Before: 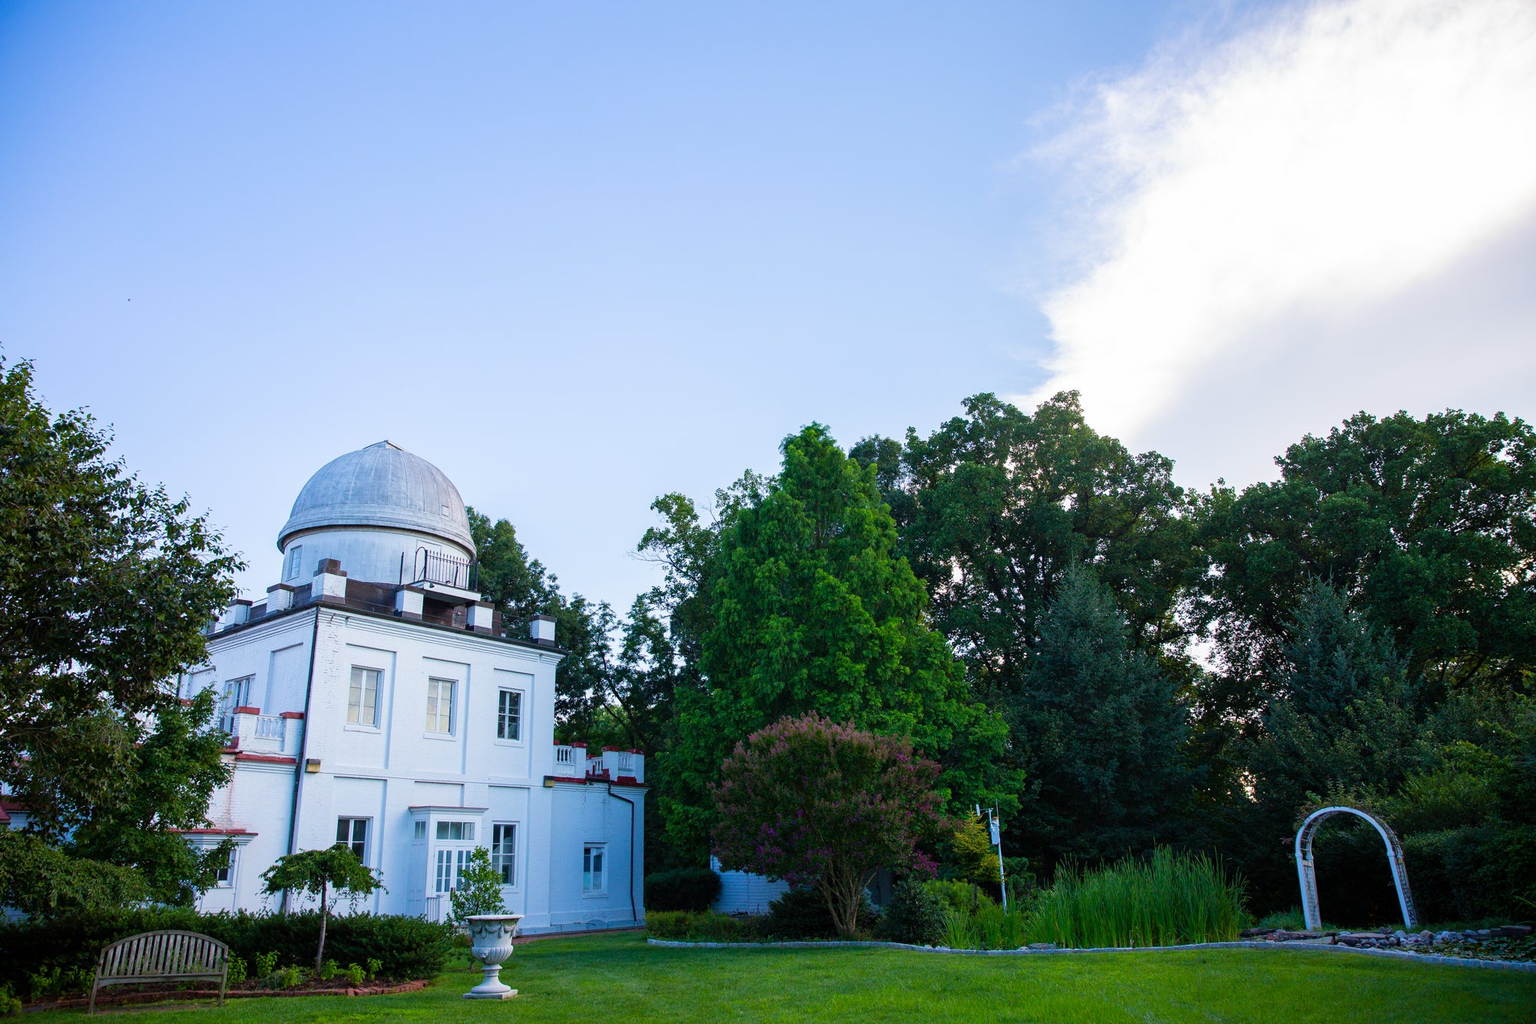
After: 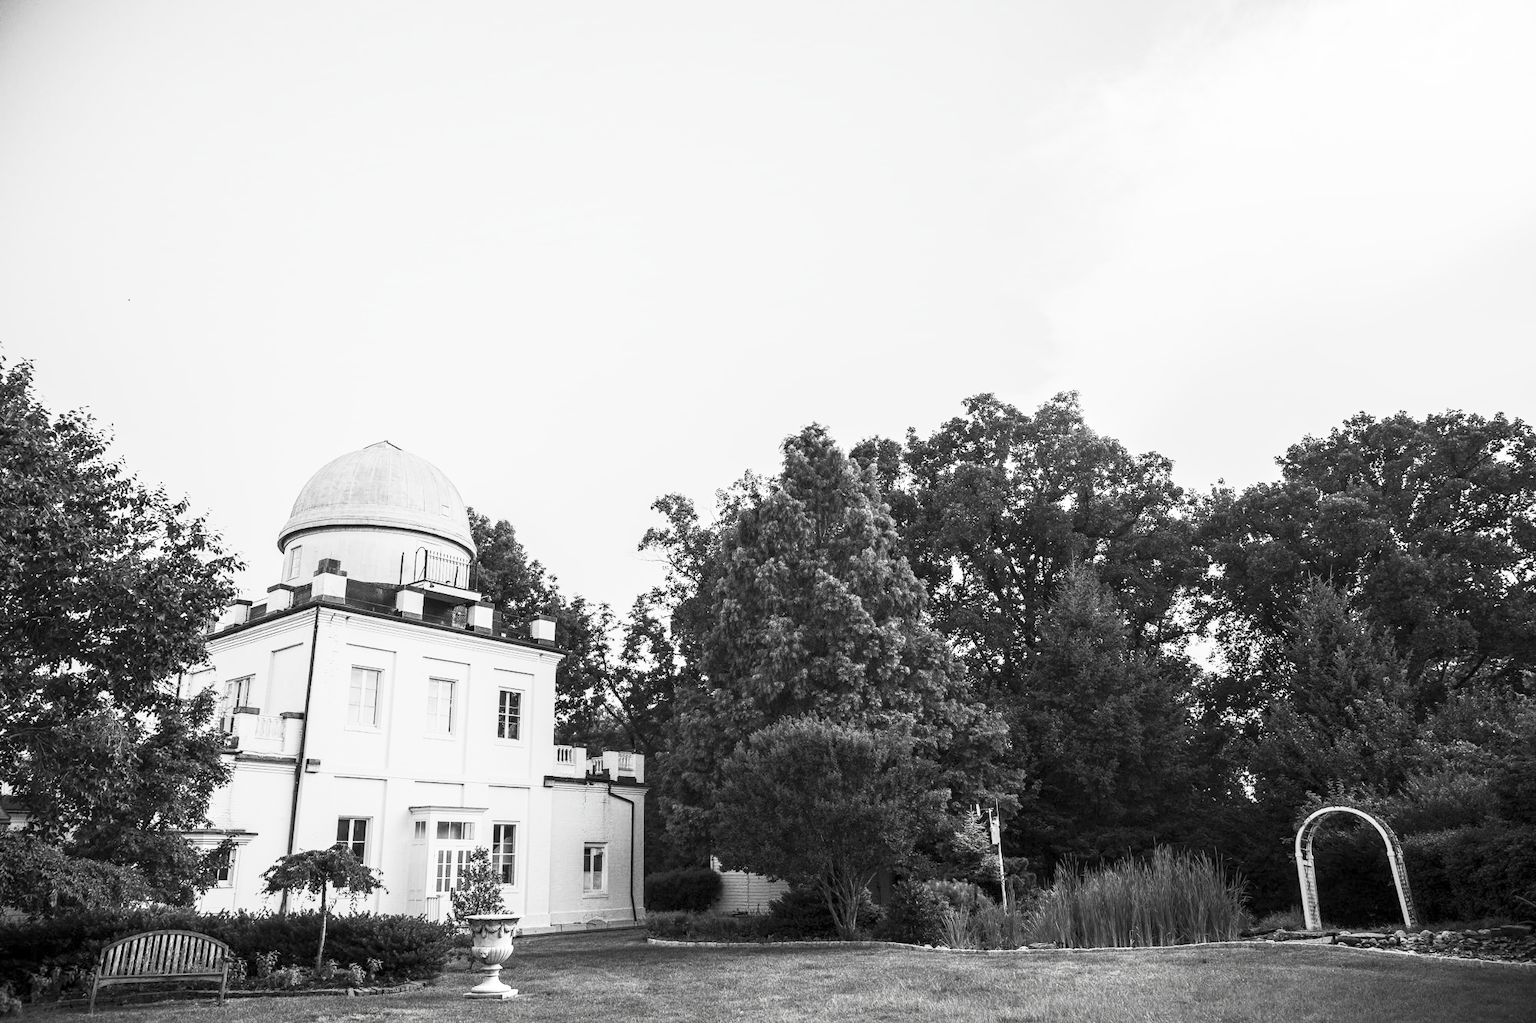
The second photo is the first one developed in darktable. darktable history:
color balance rgb: highlights gain › chroma 1.43%, highlights gain › hue 51.02°, global offset › chroma 0.053%, global offset › hue 254.18°, perceptual saturation grading › global saturation 15.582%, perceptual saturation grading › highlights -19.035%, perceptual saturation grading › shadows 20.594%, perceptual brilliance grading › highlights 7.959%, perceptual brilliance grading › mid-tones 3.754%, perceptual brilliance grading › shadows 1.836%, contrast -9.481%
contrast brightness saturation: contrast 0.549, brightness 0.461, saturation -0.994
local contrast: on, module defaults
